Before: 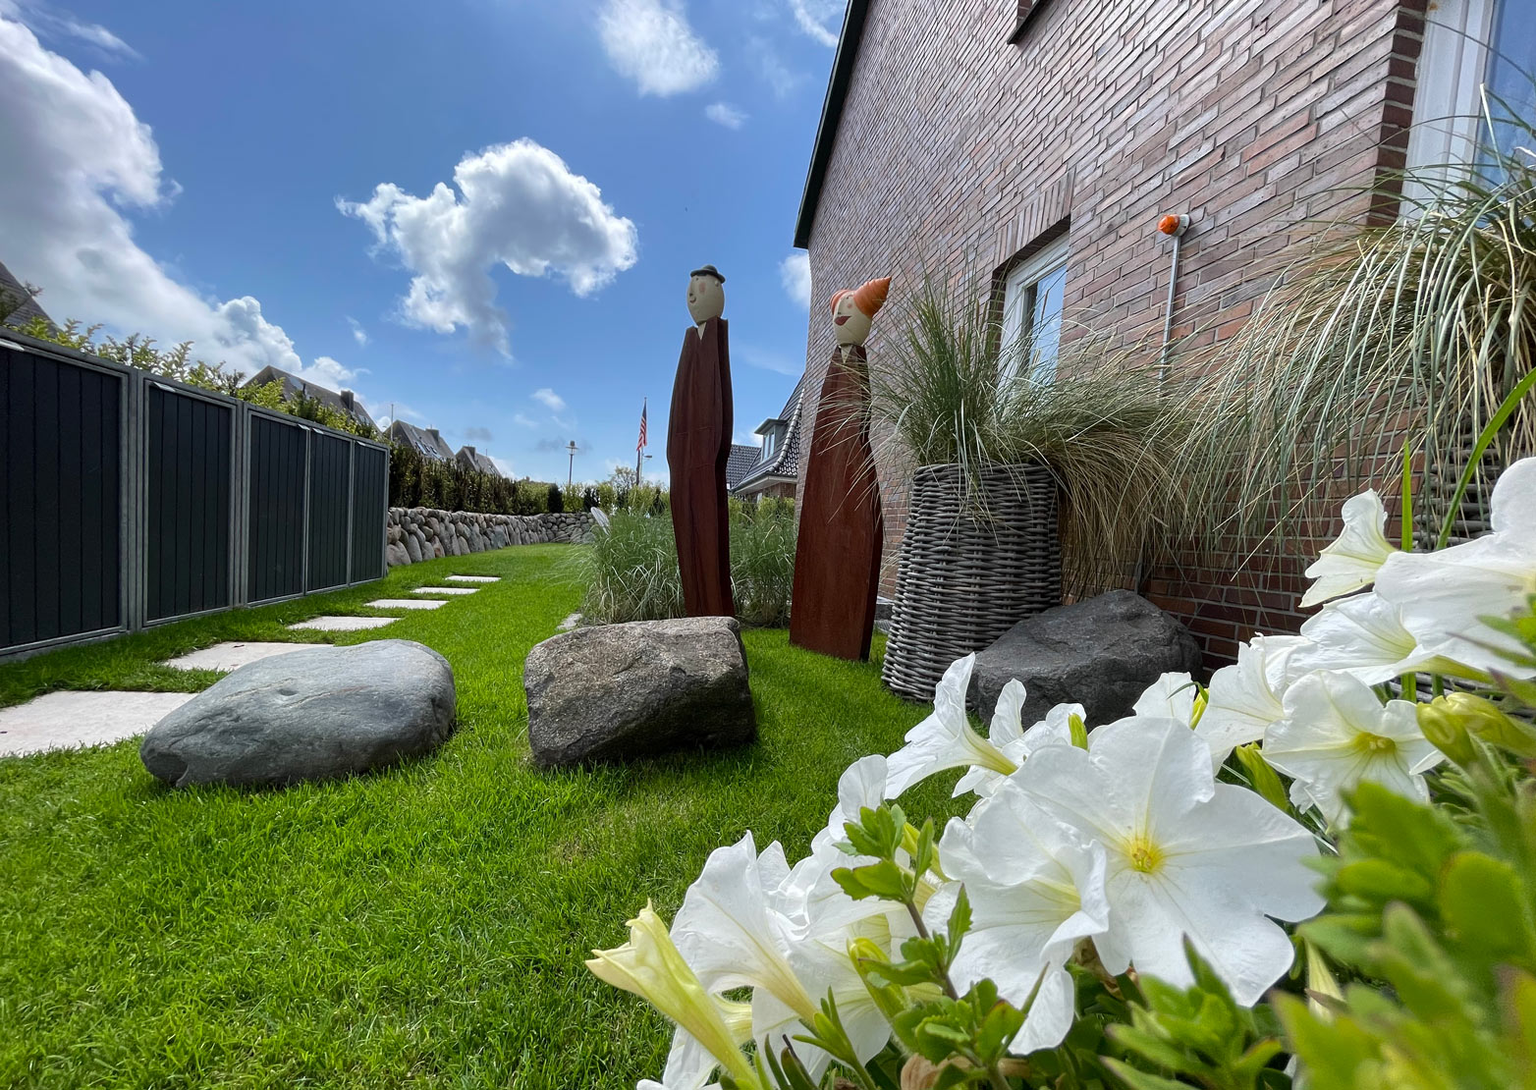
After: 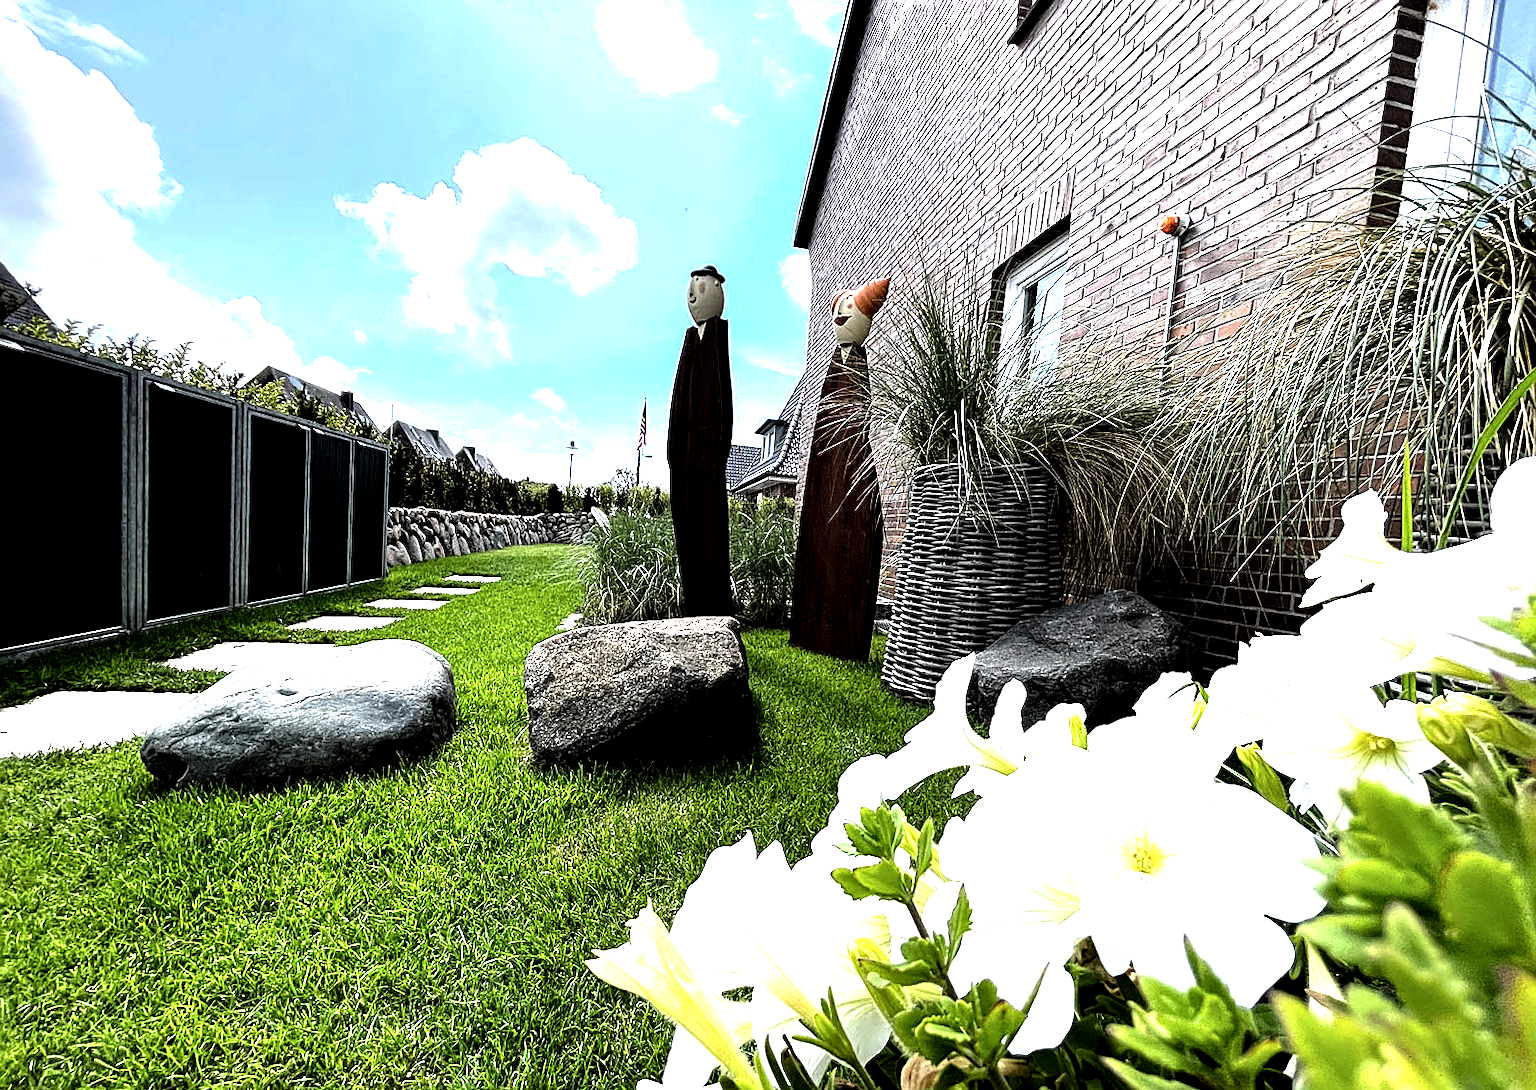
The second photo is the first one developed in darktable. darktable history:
levels: levels [0, 0.352, 0.703]
local contrast: highlights 61%, shadows 106%, detail 107%, midtone range 0.529
sharpen: on, module defaults
filmic rgb: black relative exposure -8.2 EV, white relative exposure 2.2 EV, threshold 3 EV, hardness 7.11, latitude 85.74%, contrast 1.696, highlights saturation mix -4%, shadows ↔ highlights balance -2.69%, color science v5 (2021), contrast in shadows safe, contrast in highlights safe, enable highlight reconstruction true
